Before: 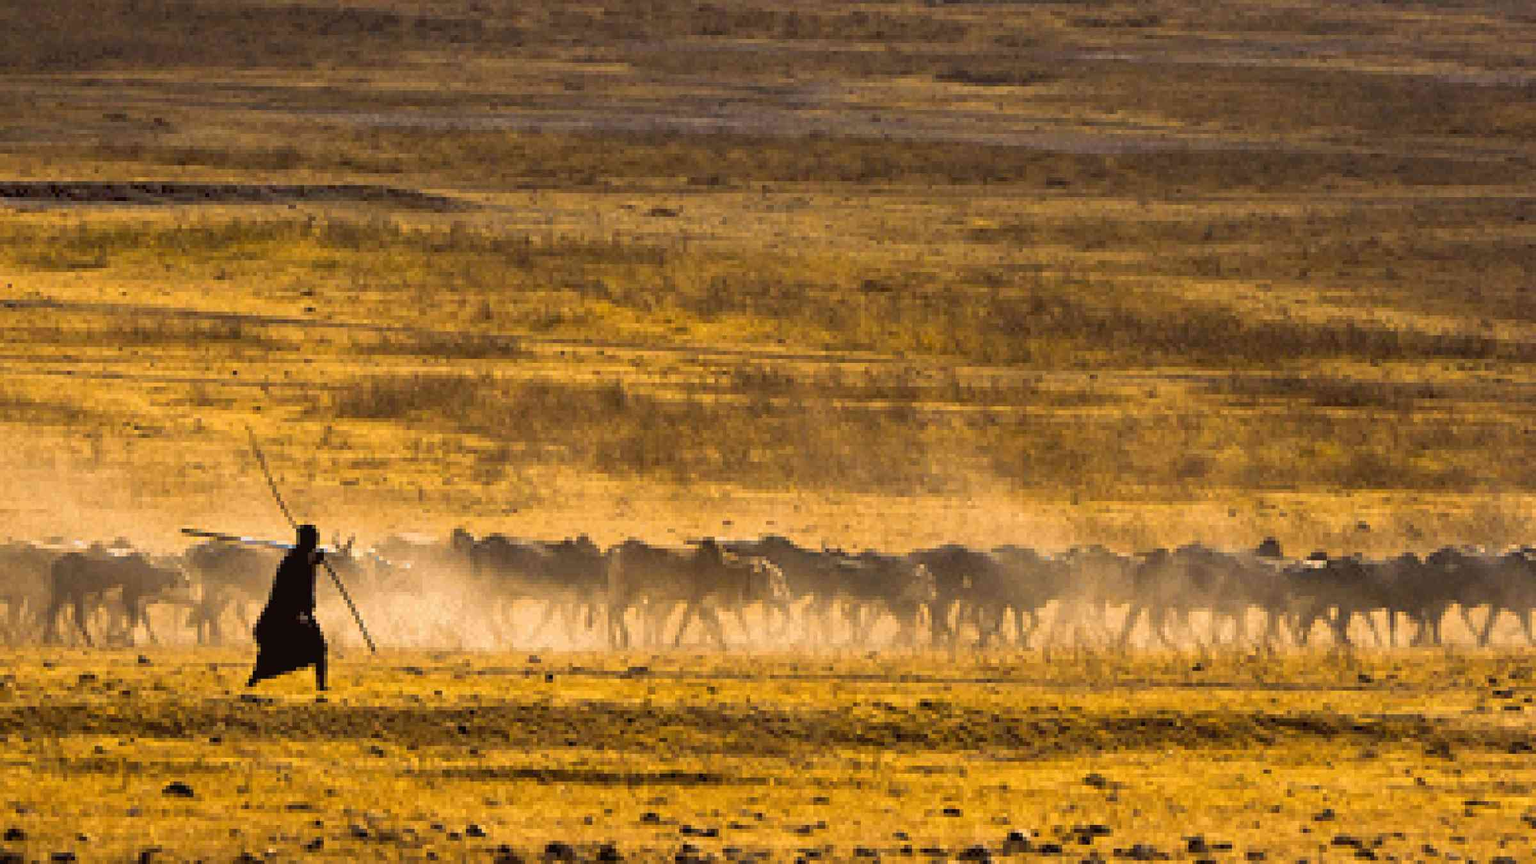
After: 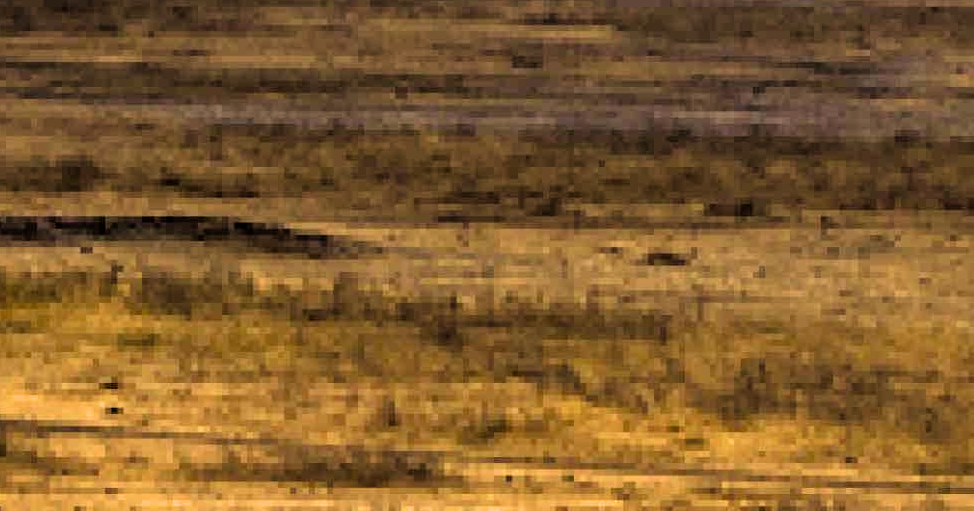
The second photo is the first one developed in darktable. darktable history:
crop: left 15.452%, top 5.459%, right 43.956%, bottom 56.62%
velvia: on, module defaults
filmic rgb: black relative exposure -3.64 EV, white relative exposure 2.44 EV, hardness 3.29
